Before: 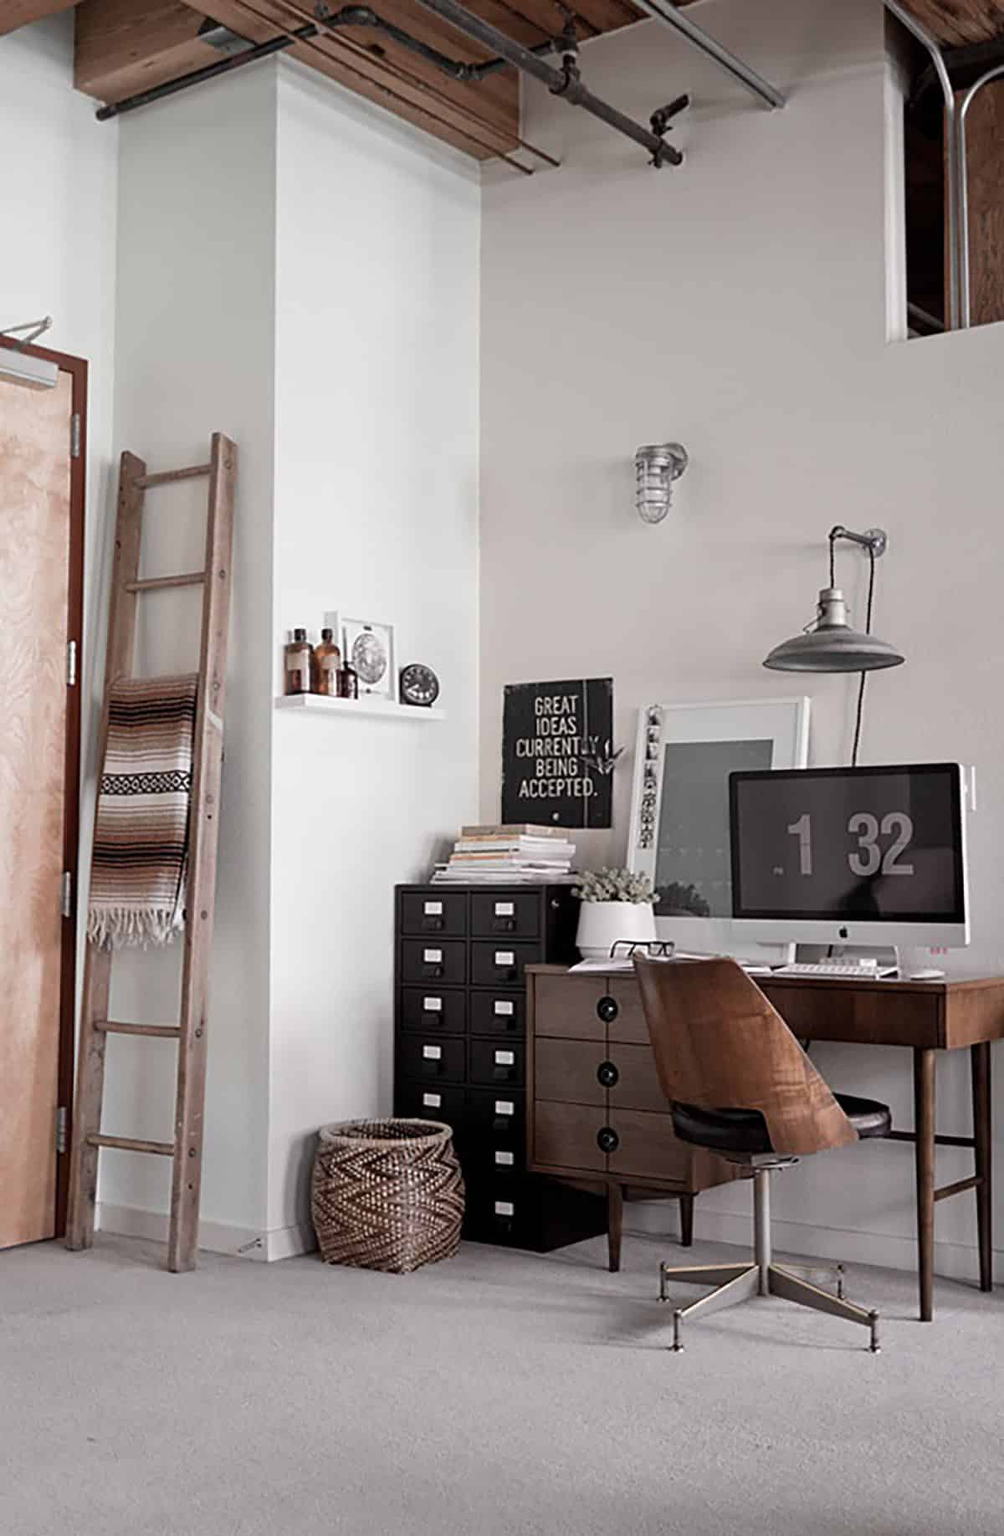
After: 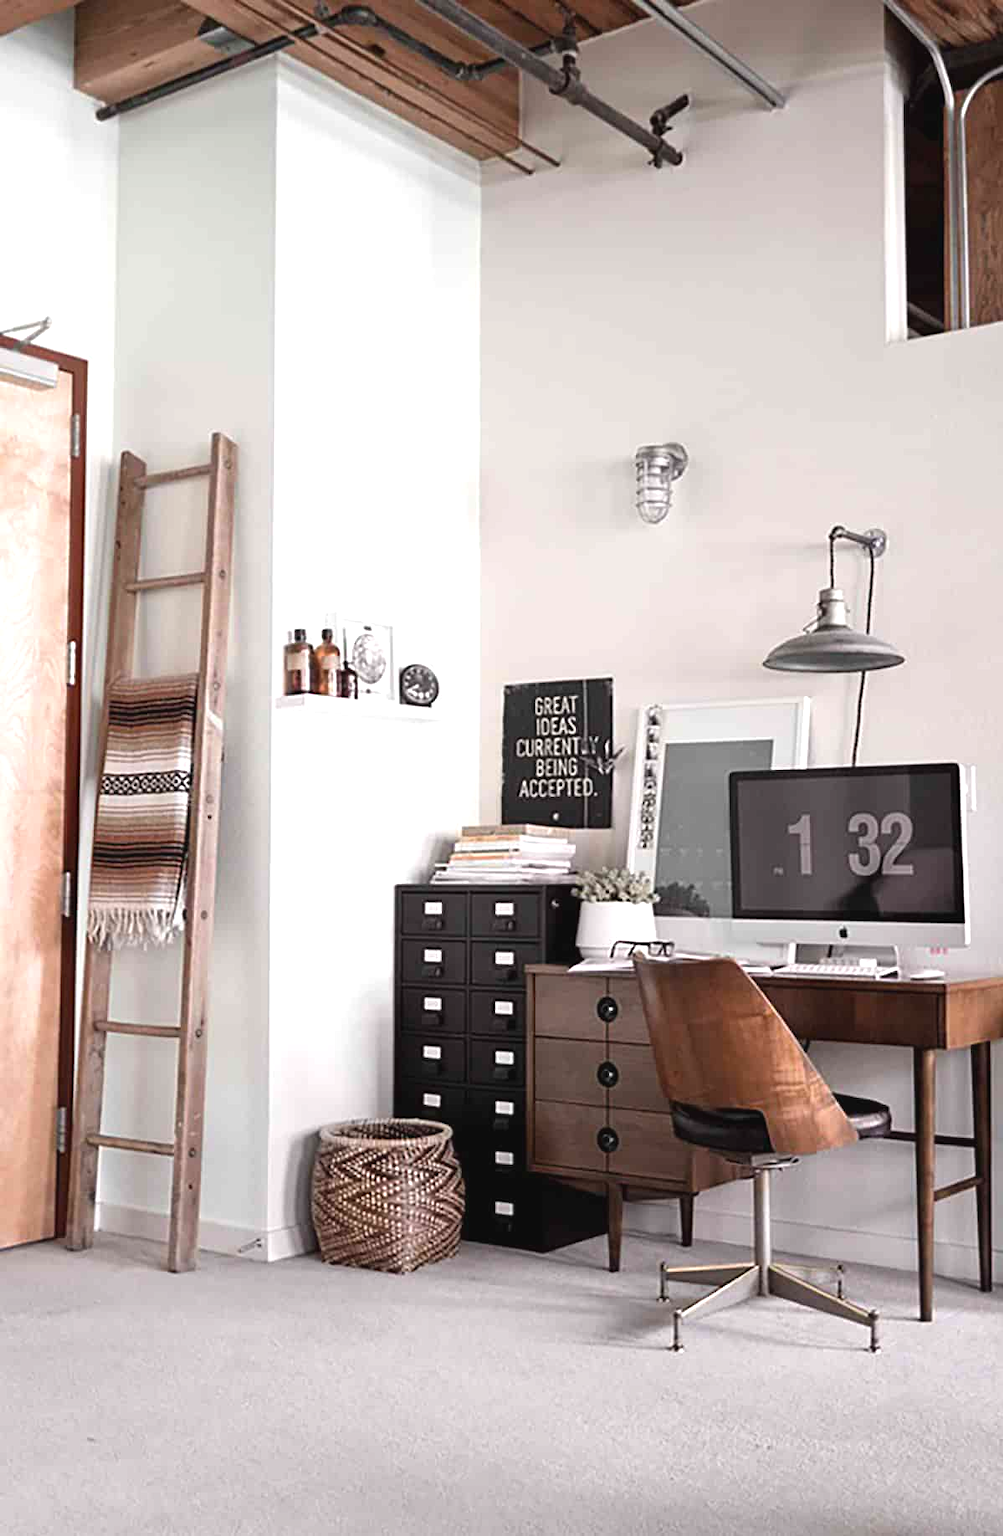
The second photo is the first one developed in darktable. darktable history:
color balance rgb: linear chroma grading › global chroma 14.374%, perceptual saturation grading › global saturation 0.53%
exposure: black level correction -0.002, exposure 0.71 EV, compensate highlight preservation false
